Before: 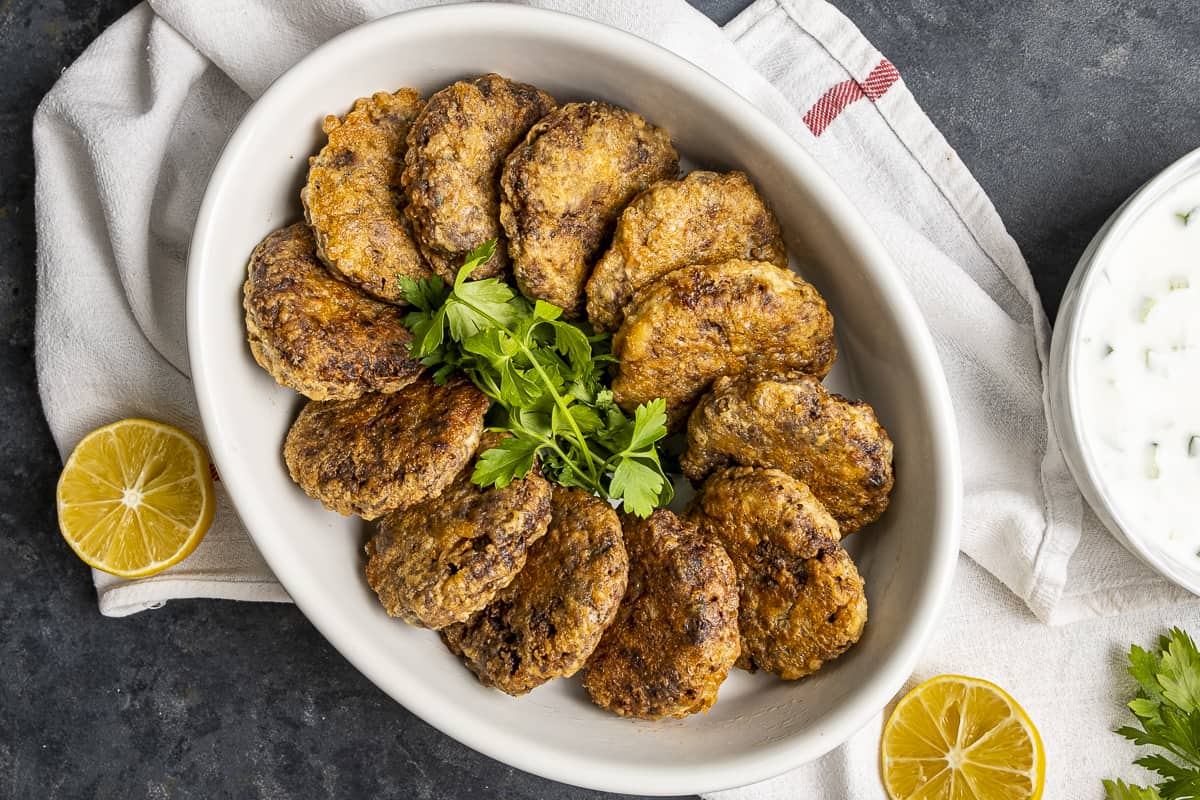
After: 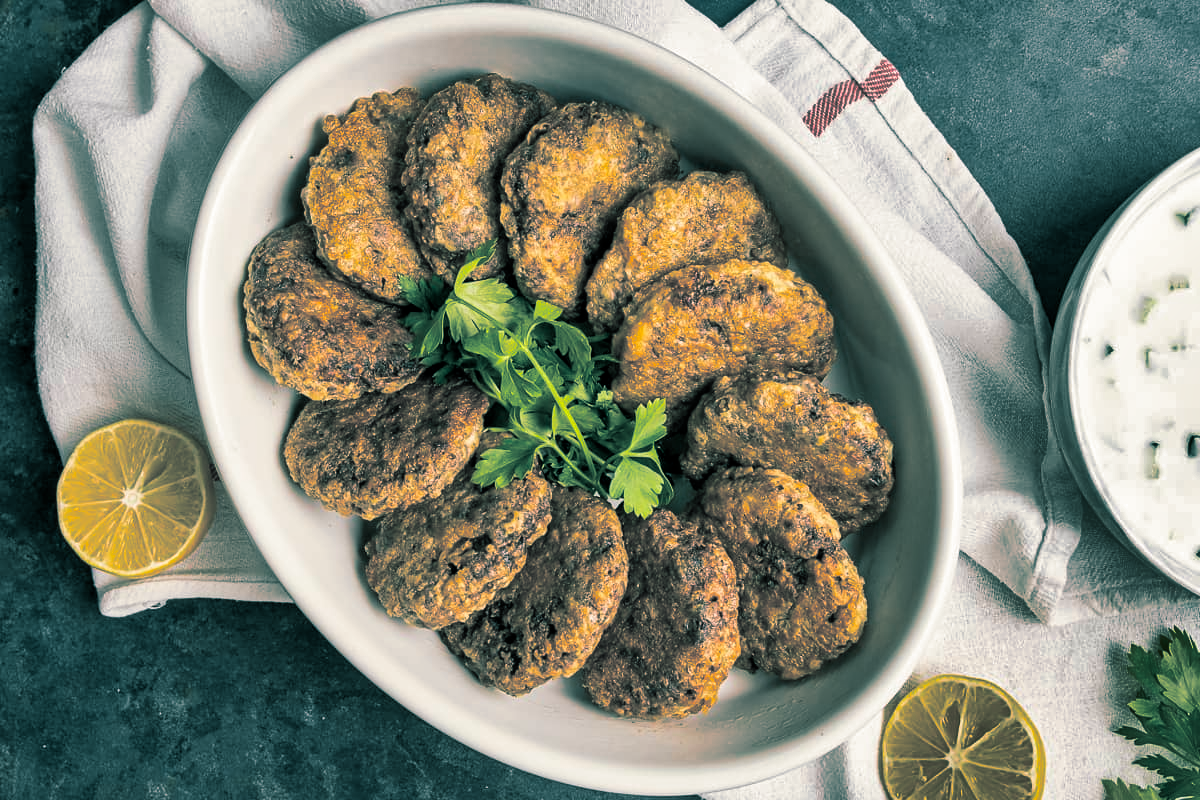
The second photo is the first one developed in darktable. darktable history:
shadows and highlights: shadows 20.91, highlights -82.73, soften with gaussian
split-toning: shadows › hue 186.43°, highlights › hue 49.29°, compress 30.29%
